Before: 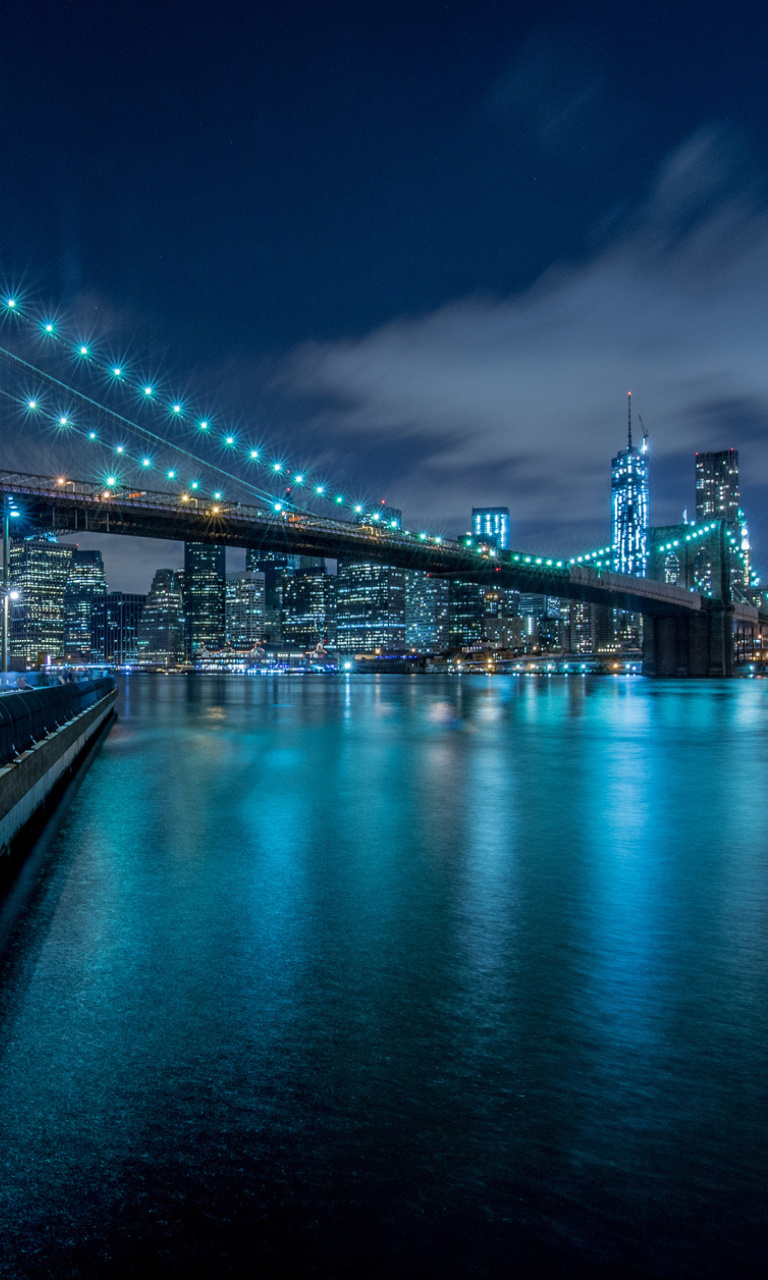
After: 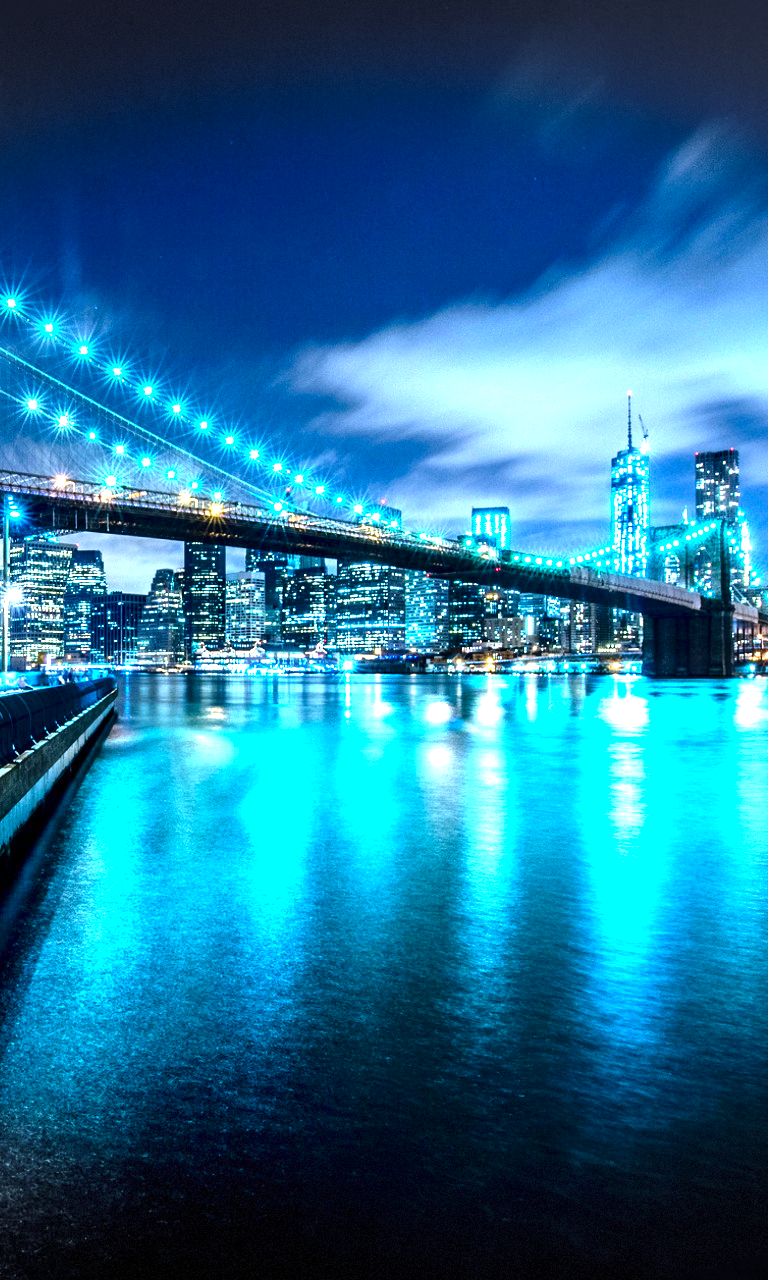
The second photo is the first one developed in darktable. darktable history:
exposure: exposure 2.189 EV, compensate exposure bias true, compensate highlight preservation false
tone equalizer: -8 EV -0.401 EV, -7 EV -0.427 EV, -6 EV -0.364 EV, -5 EV -0.242 EV, -3 EV 0.253 EV, -2 EV 0.305 EV, -1 EV 0.407 EV, +0 EV 0.391 EV, smoothing diameter 2.05%, edges refinement/feathering 17.37, mask exposure compensation -1.57 EV, filter diffusion 5
vignetting: fall-off start 100.48%, brightness -0.441, saturation -0.689, width/height ratio 1.307, dithering 8-bit output
contrast brightness saturation: contrast 0.099, brightness -0.259, saturation 0.145
